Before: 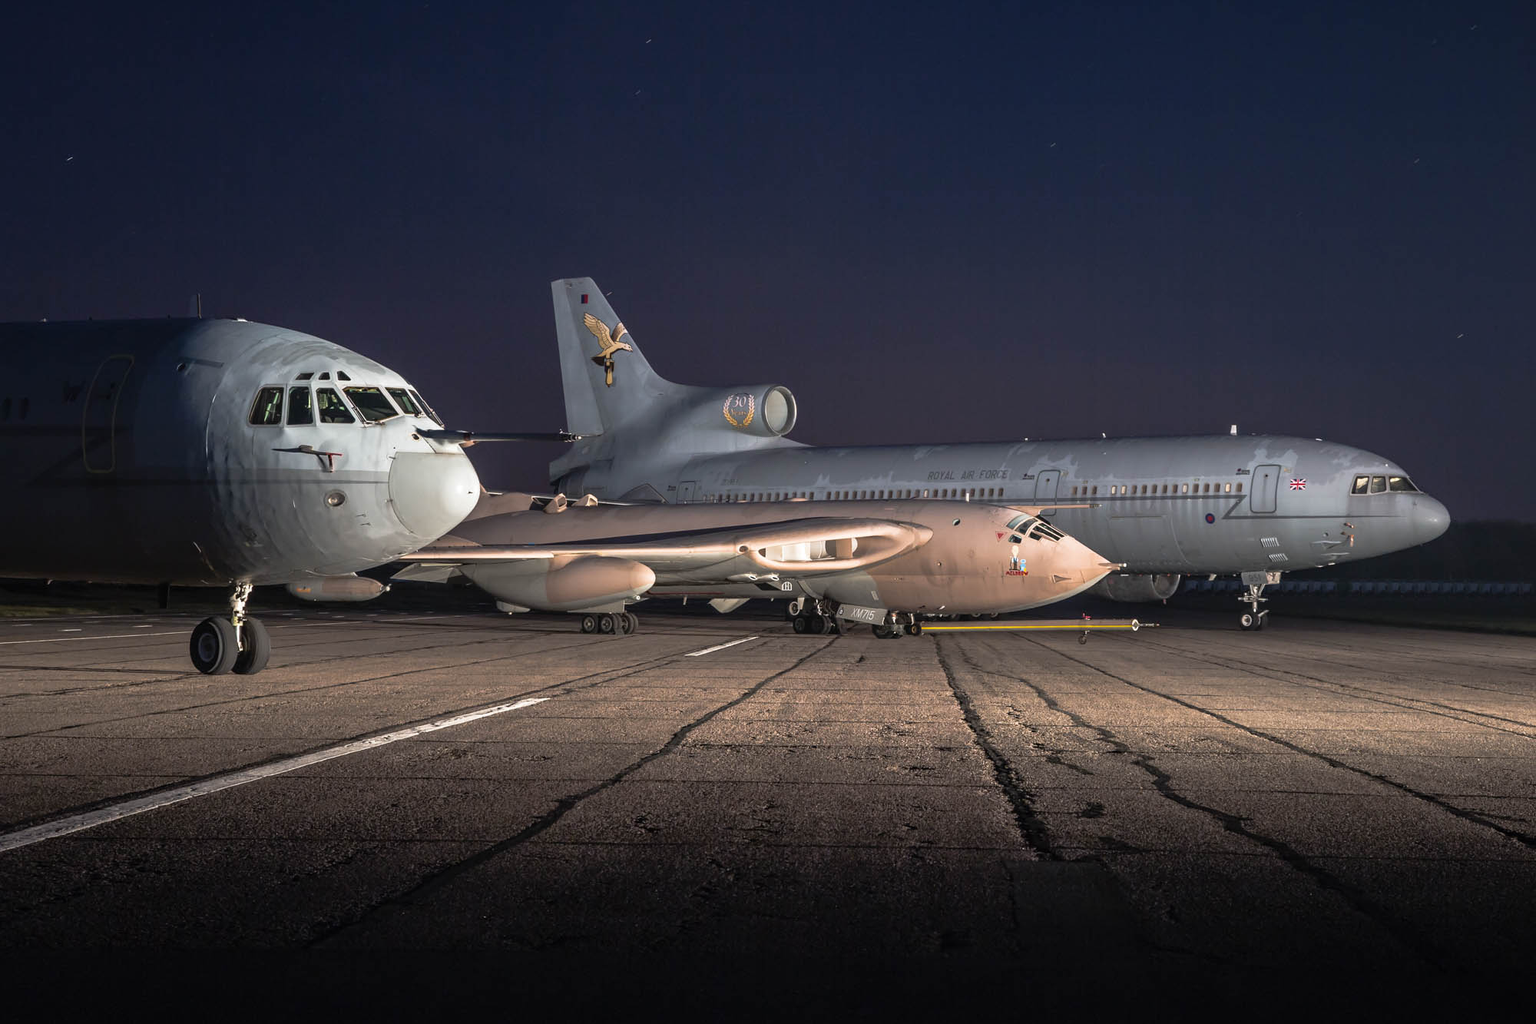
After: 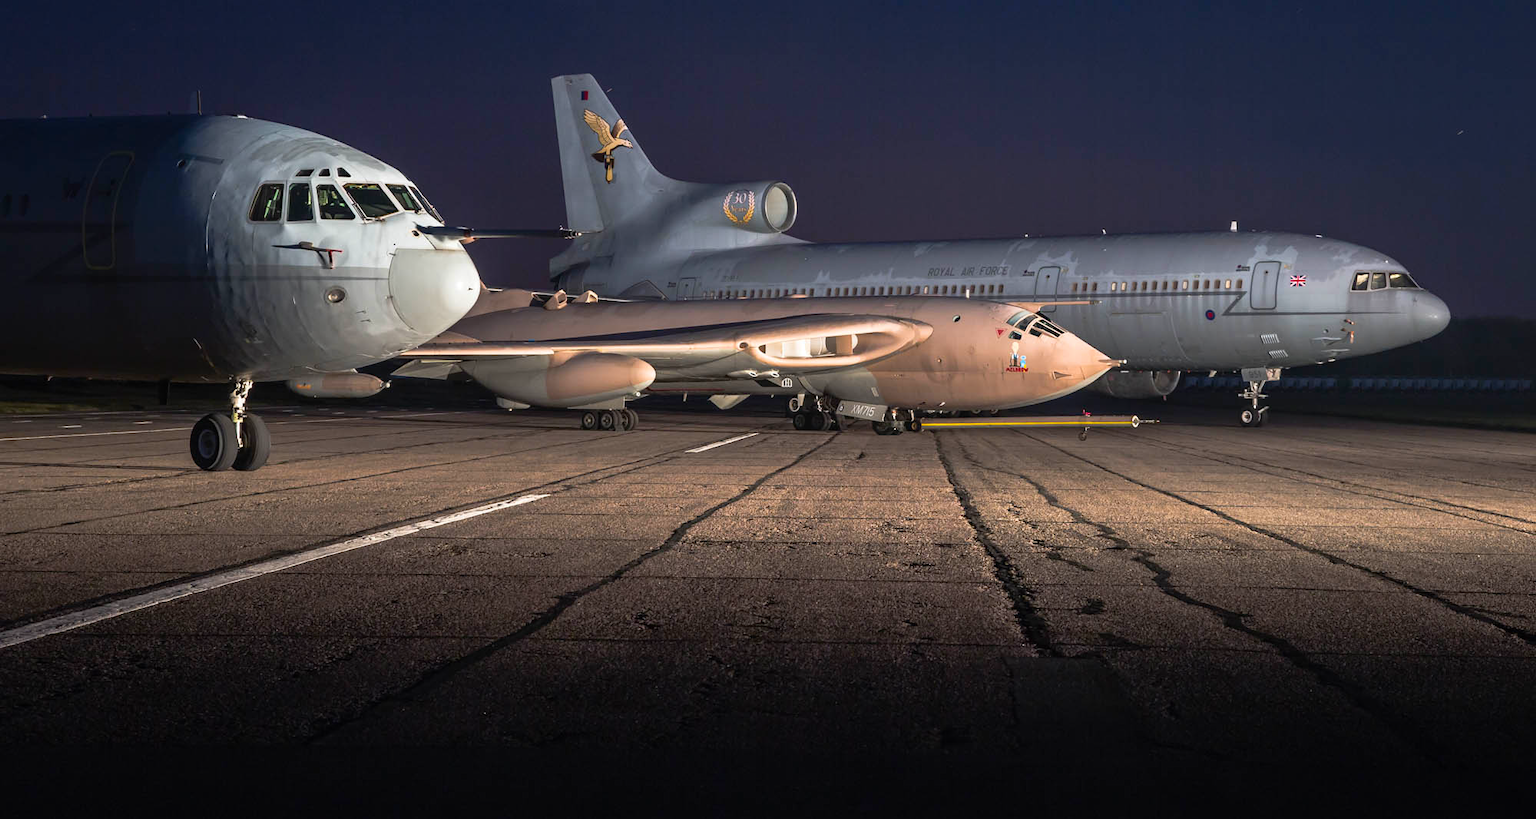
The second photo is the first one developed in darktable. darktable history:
crop and rotate: top 19.946%
contrast brightness saturation: contrast 0.095, saturation 0.282
